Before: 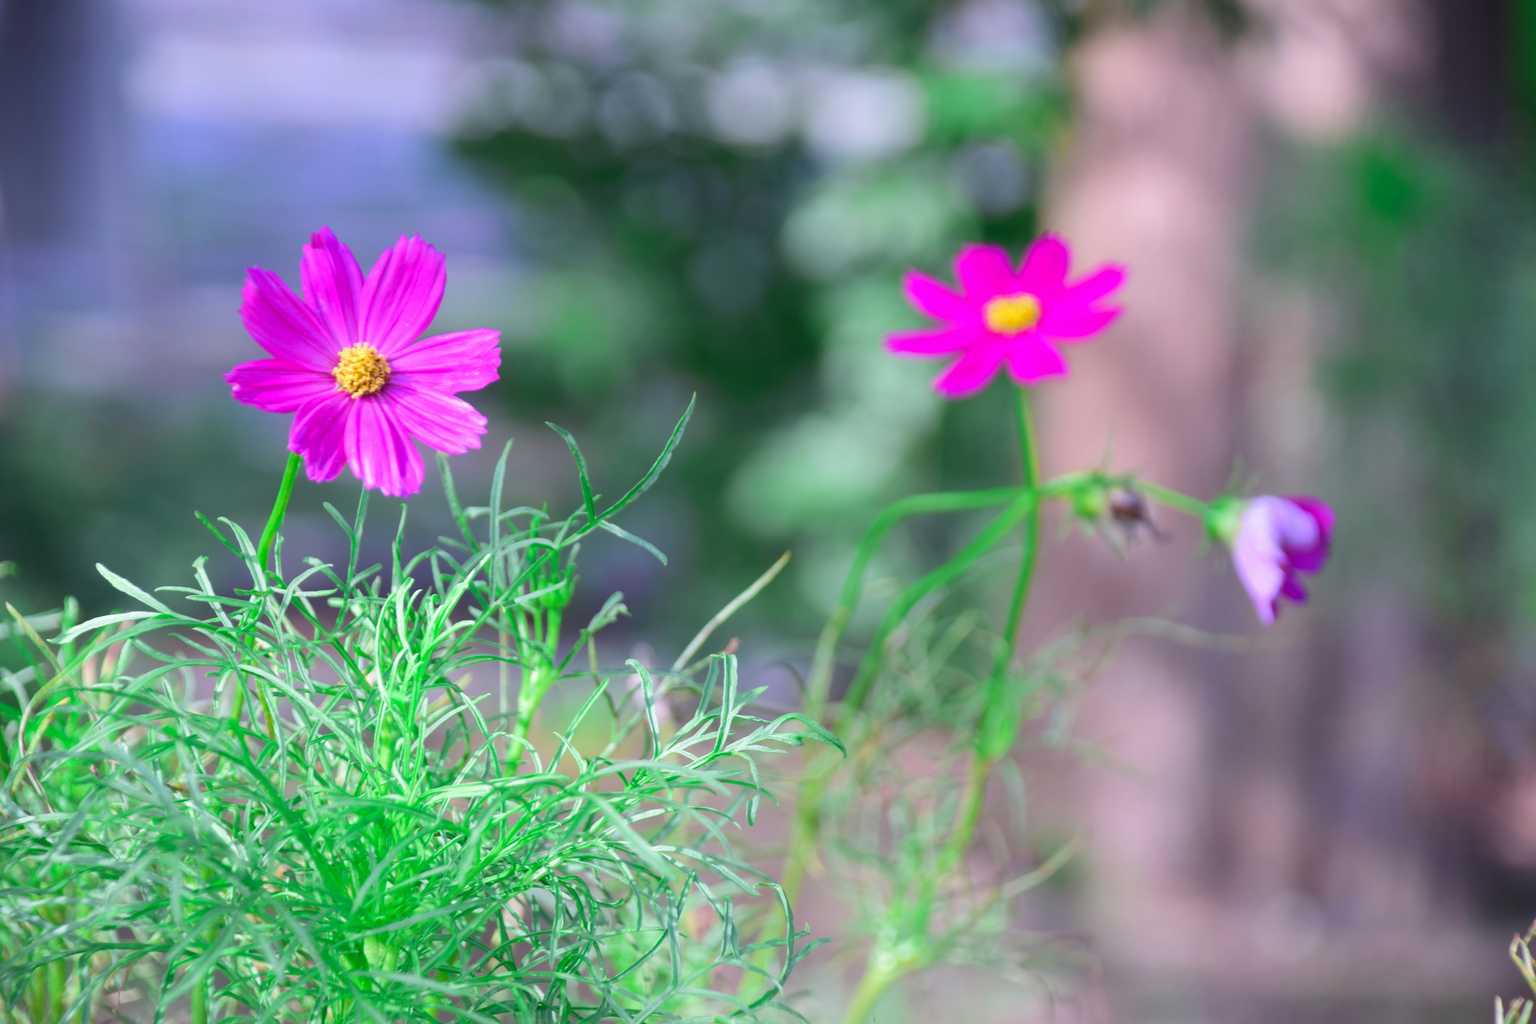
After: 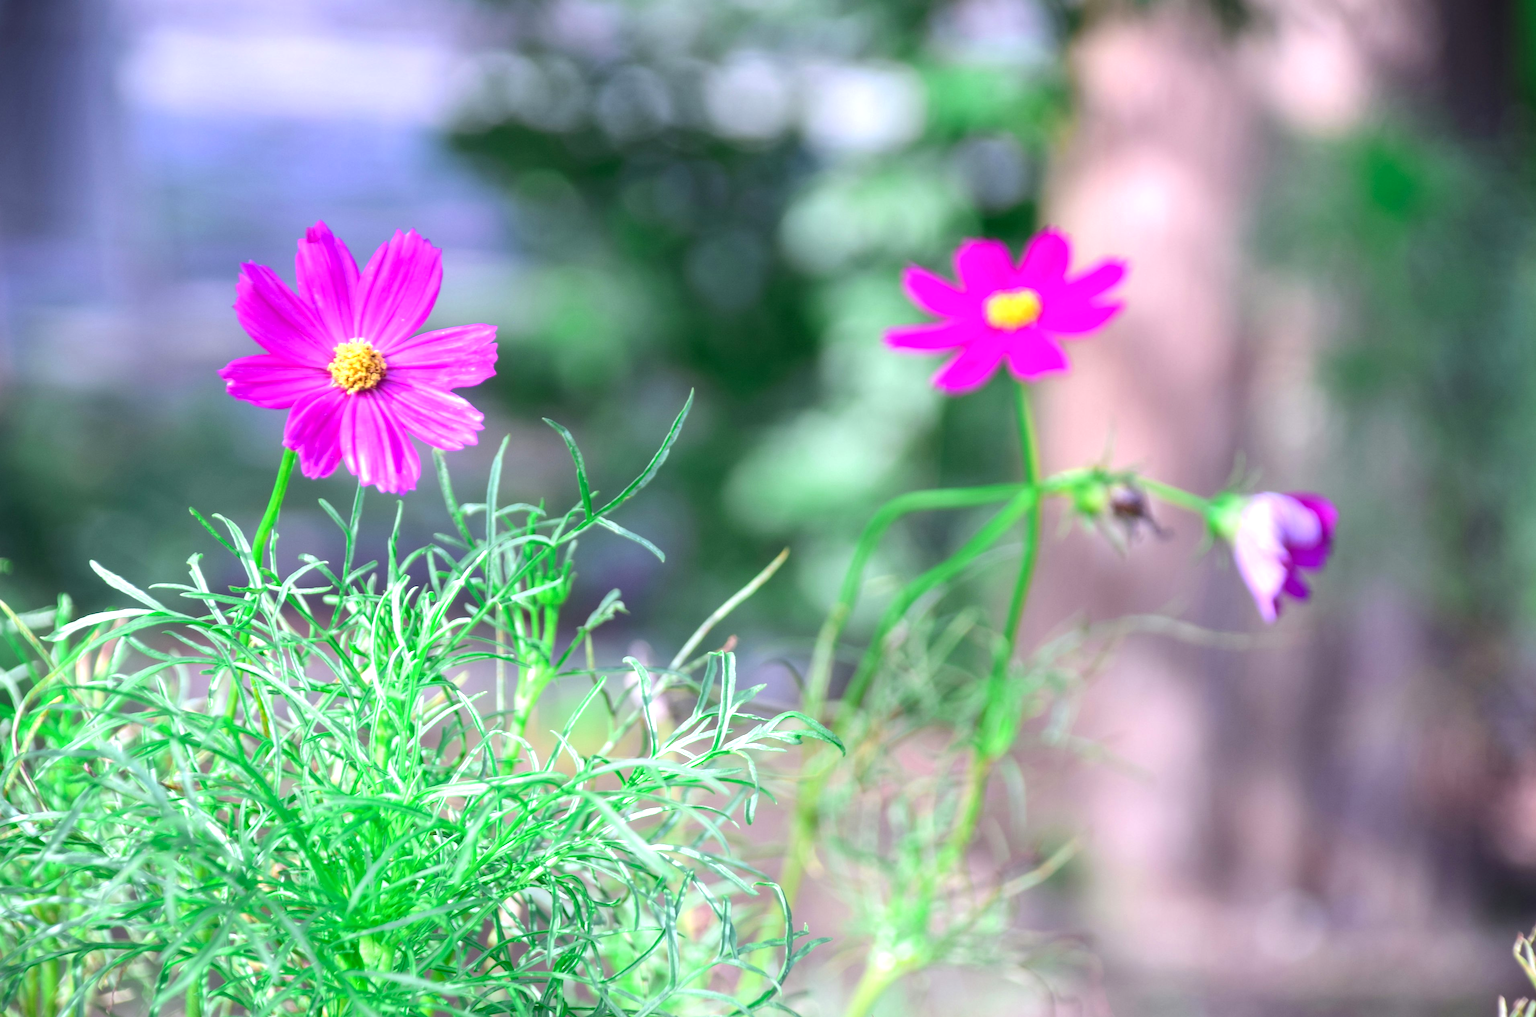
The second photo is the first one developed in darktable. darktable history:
exposure: black level correction 0, exposure 0.5 EV, compensate highlight preservation false
crop: left 0.472%, top 0.742%, right 0.223%, bottom 0.616%
local contrast: detail 130%
